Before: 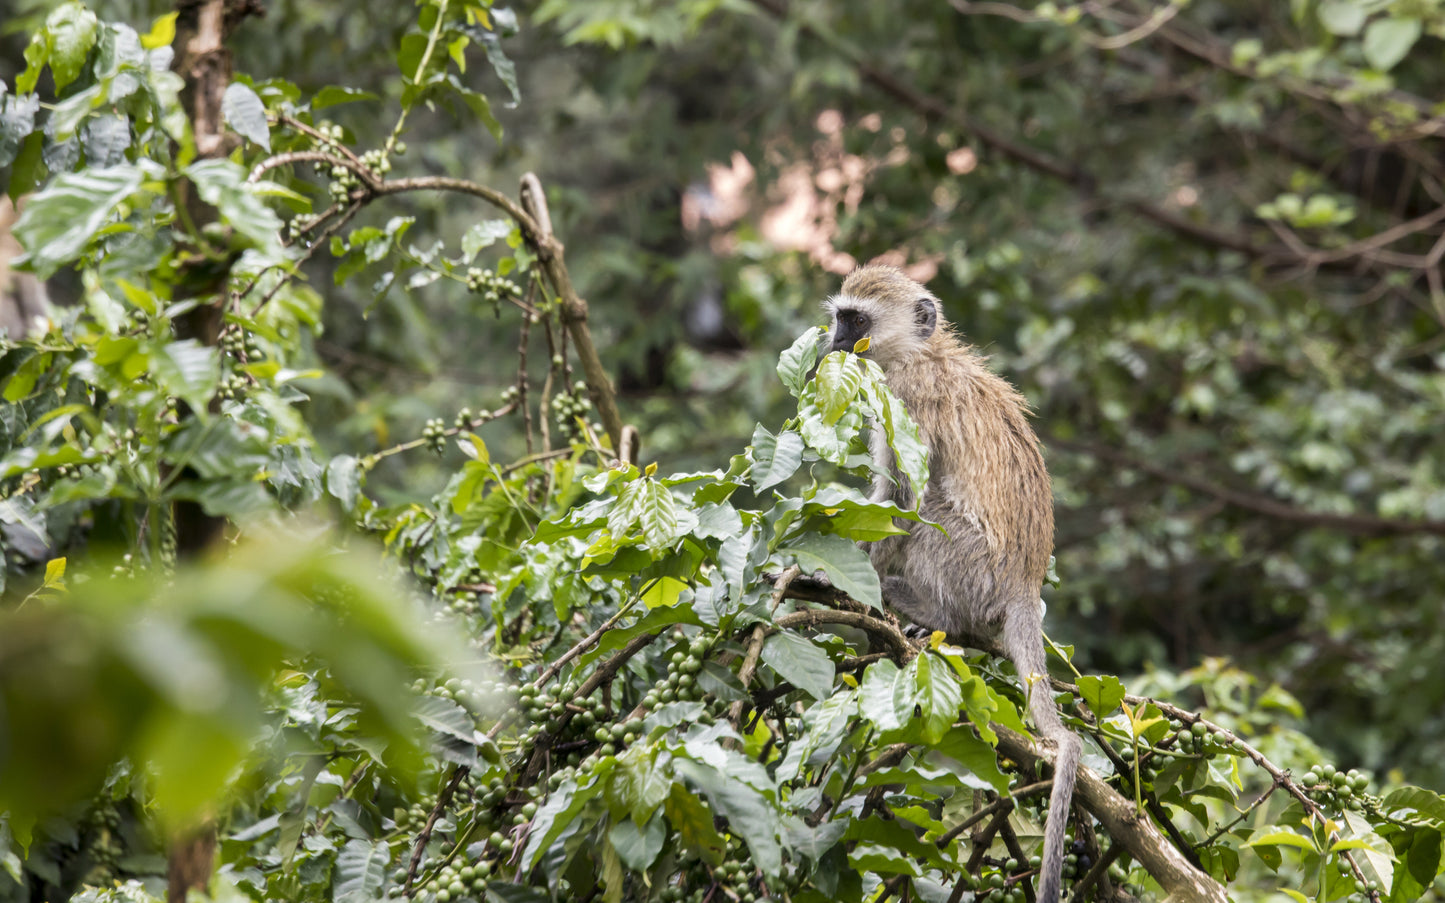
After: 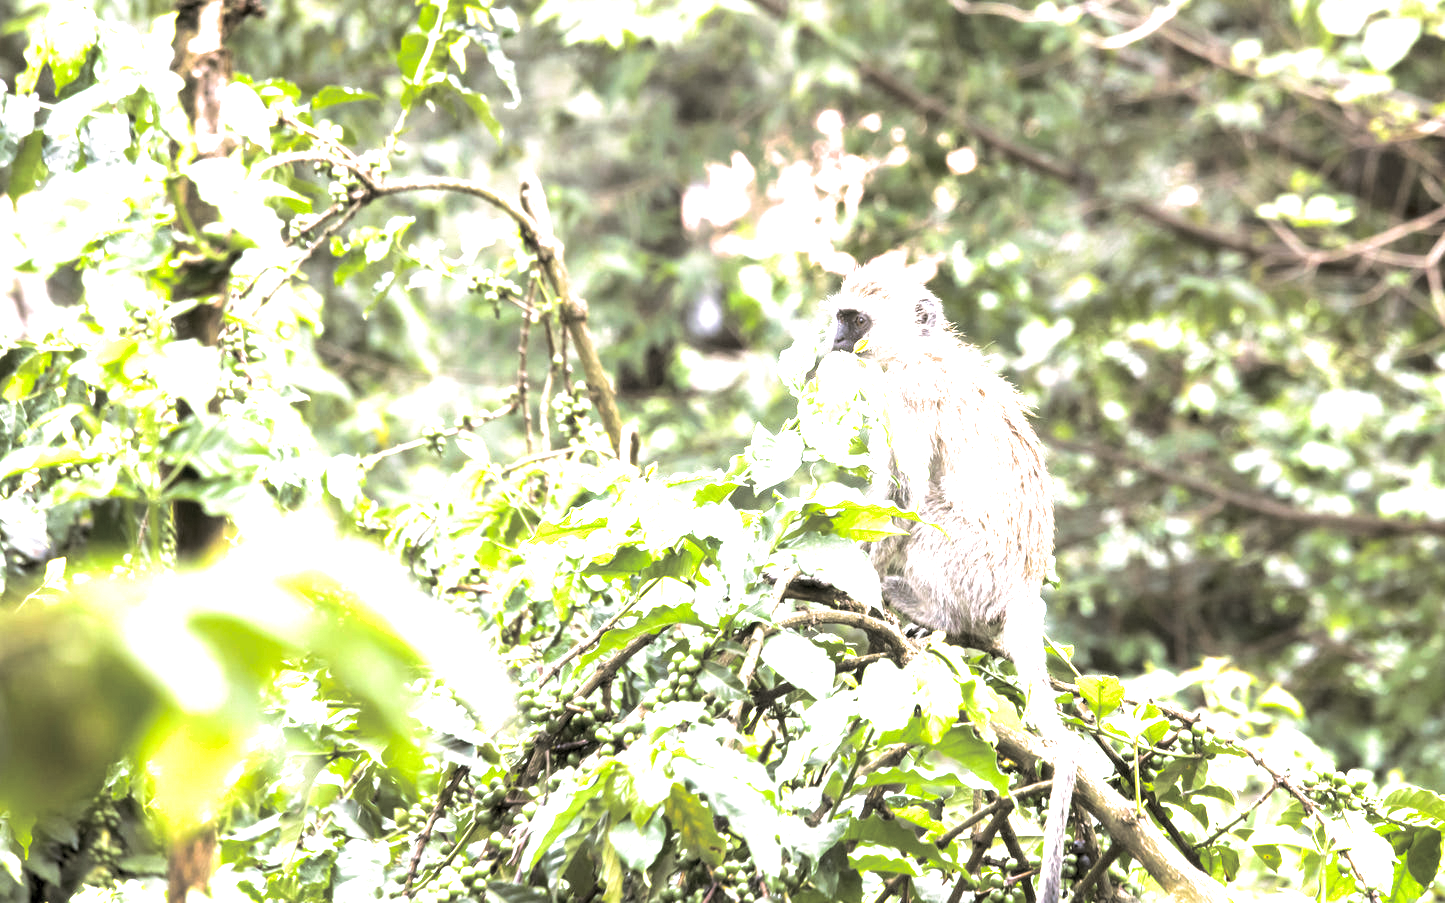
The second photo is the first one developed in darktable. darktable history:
exposure: exposure 2.25 EV, compensate highlight preservation false
split-toning: shadows › hue 46.8°, shadows › saturation 0.17, highlights › hue 316.8°, highlights › saturation 0.27, balance -51.82
